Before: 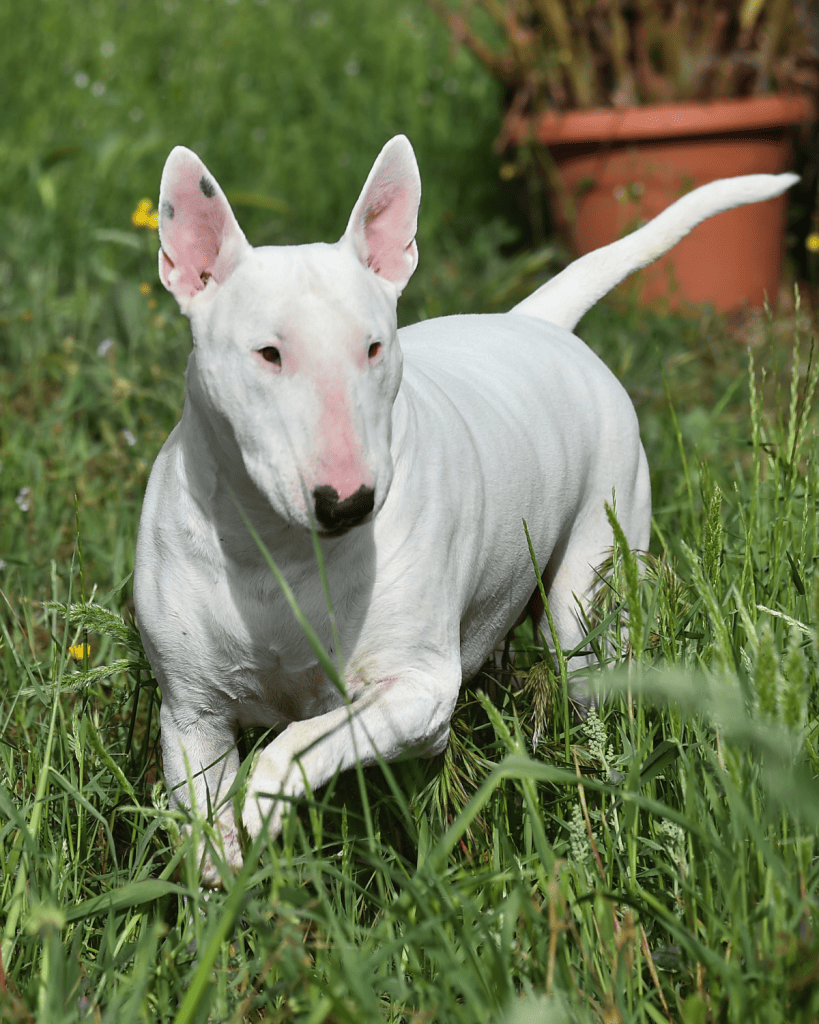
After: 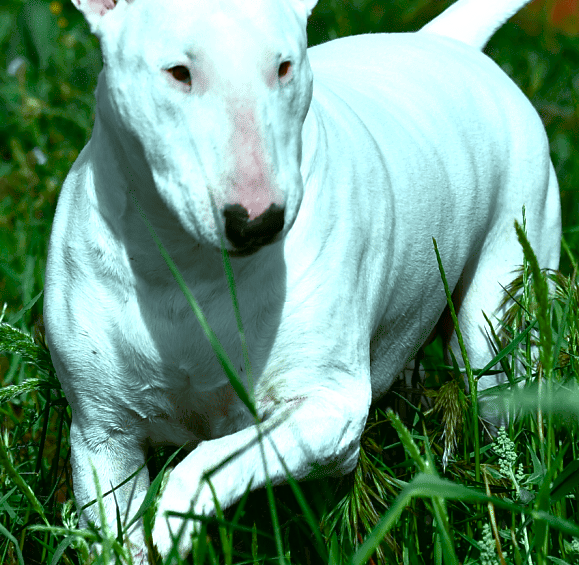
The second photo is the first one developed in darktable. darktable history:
color balance rgb: power › luminance -7.73%, power › chroma 1.1%, power › hue 216.5°, highlights gain › chroma 4.065%, highlights gain › hue 201.93°, linear chroma grading › global chroma 0.457%, perceptual saturation grading › global saturation 27.523%, perceptual saturation grading › highlights -25.601%, perceptual saturation grading › shadows 26.078%, global vibrance 16.207%, saturation formula JzAzBz (2021)
crop: left 11.024%, top 27.51%, right 18.274%, bottom 17.312%
tone equalizer: -8 EV 0 EV, -7 EV -0.002 EV, -6 EV 0.004 EV, -5 EV -0.055 EV, -4 EV -0.099 EV, -3 EV -0.173 EV, -2 EV 0.216 EV, -1 EV 0.721 EV, +0 EV 0.489 EV, edges refinement/feathering 500, mask exposure compensation -1.57 EV, preserve details no
